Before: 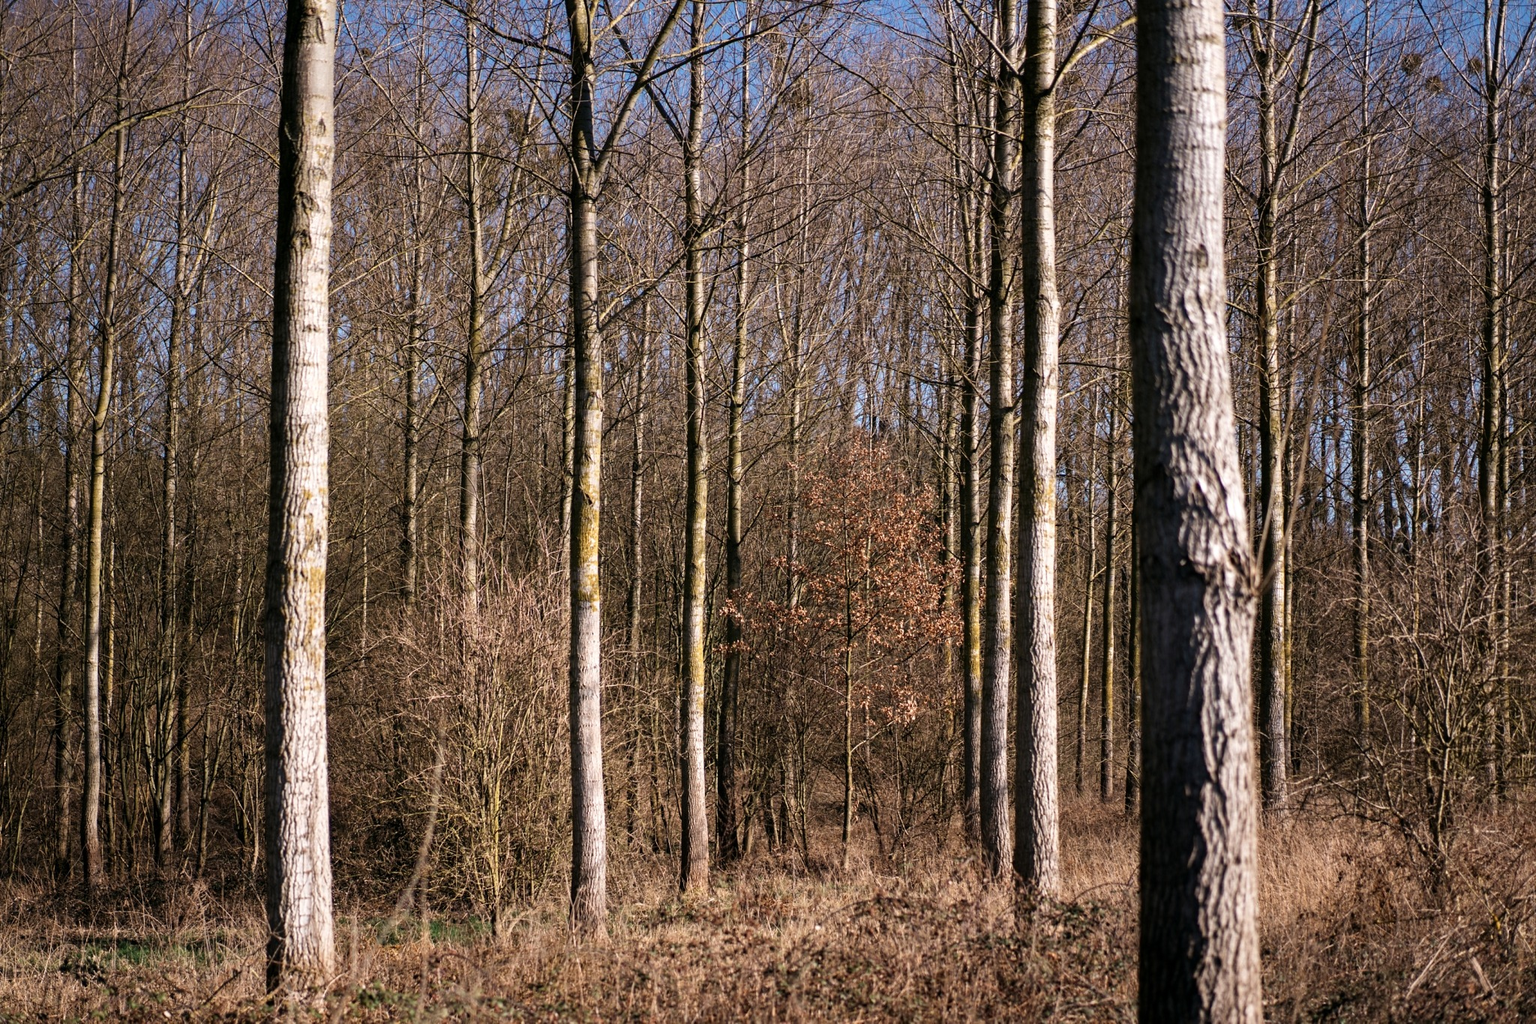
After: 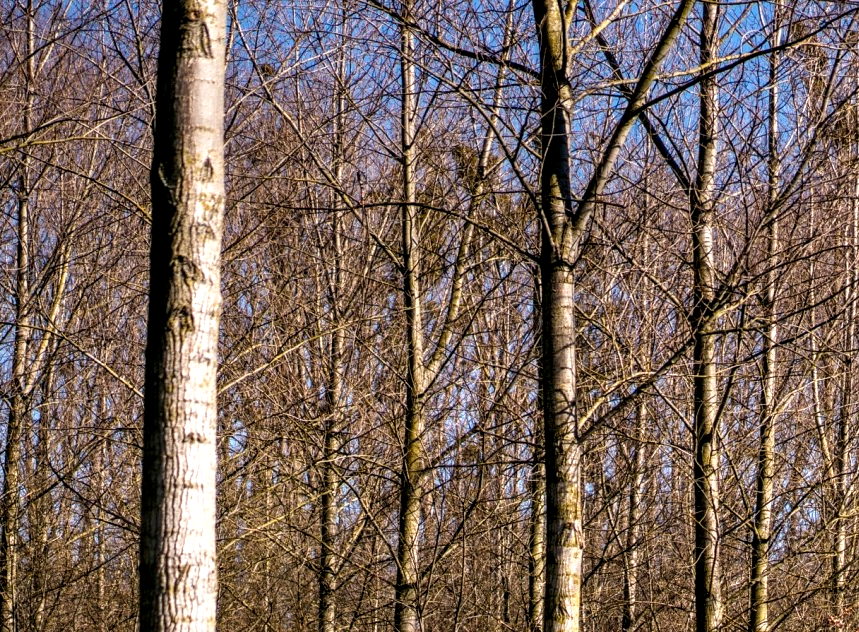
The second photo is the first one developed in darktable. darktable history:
color balance rgb: perceptual saturation grading › global saturation 25%, global vibrance 20%
crop and rotate: left 10.817%, top 0.062%, right 47.194%, bottom 53.626%
local contrast: detail 150%
shadows and highlights: shadows 0, highlights 40
